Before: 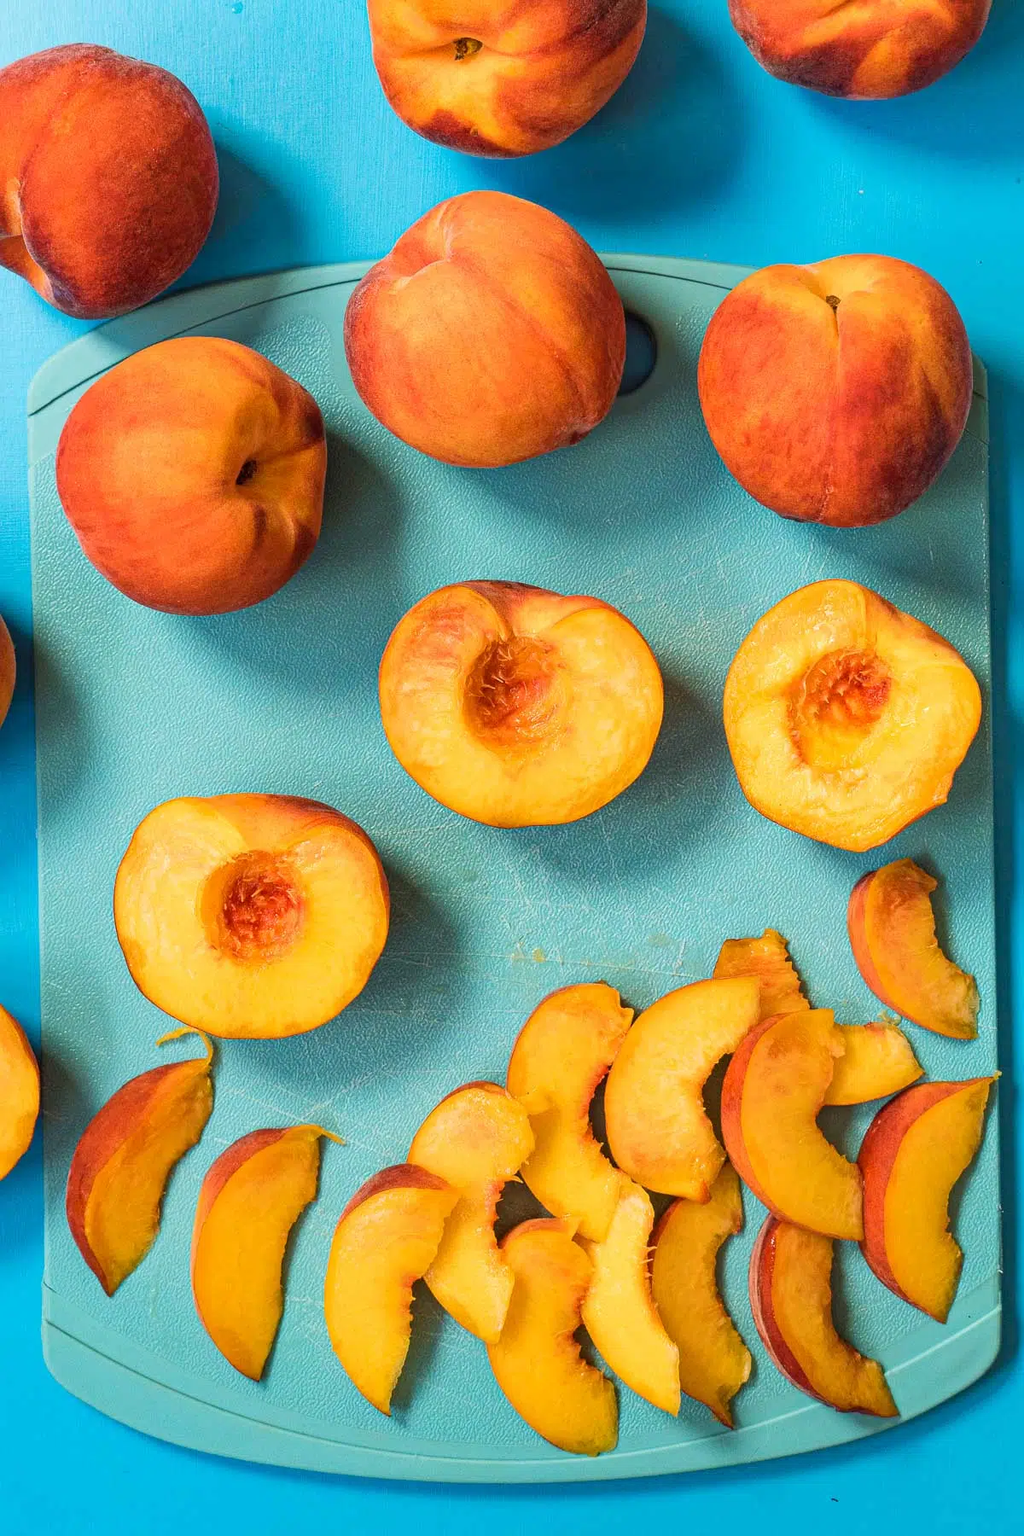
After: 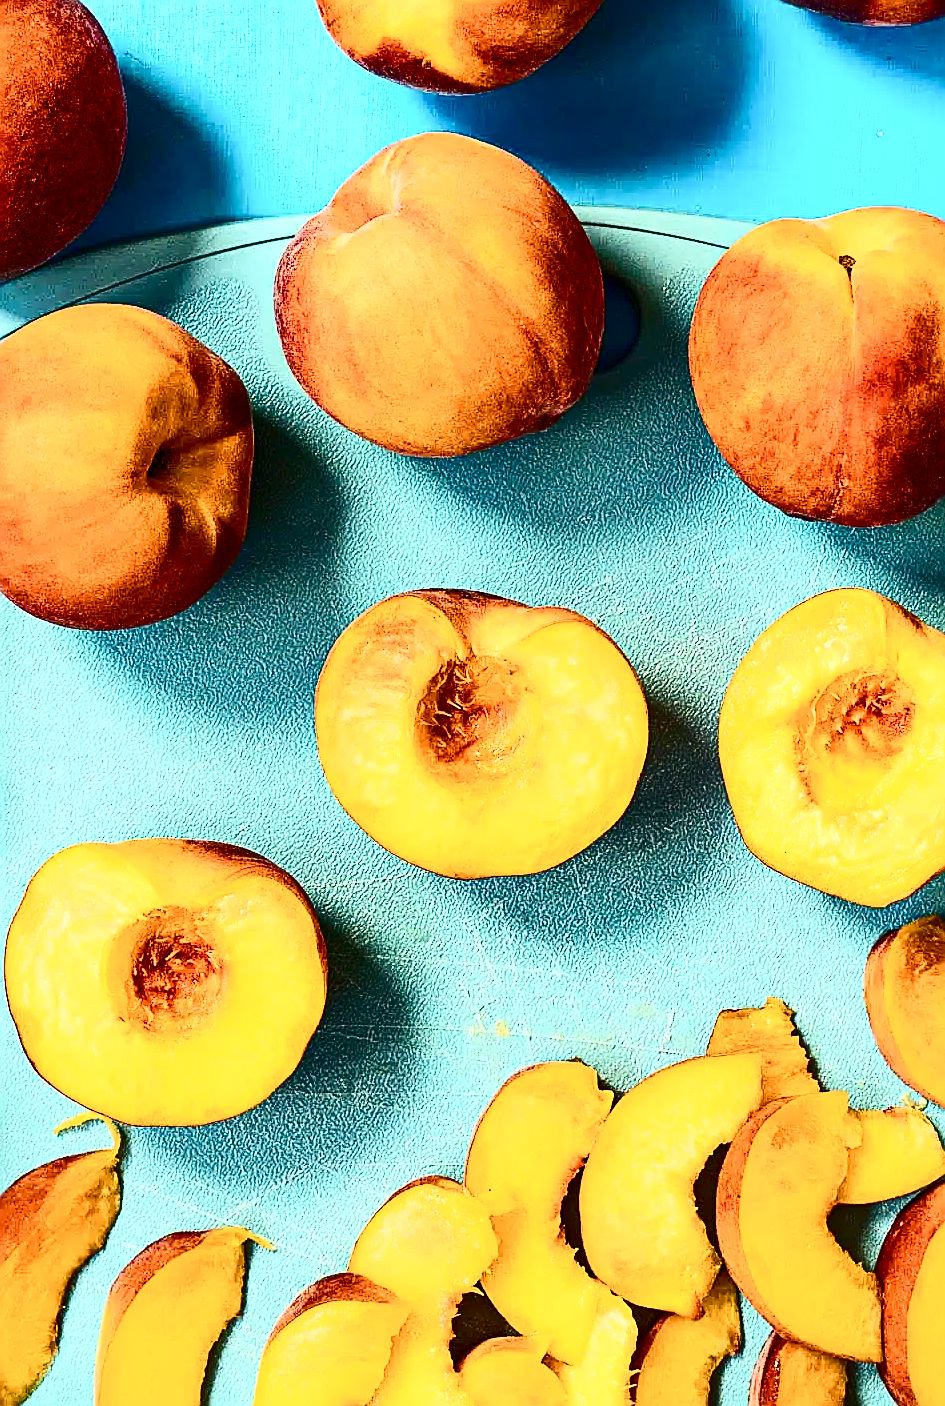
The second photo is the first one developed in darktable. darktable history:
crop and rotate: left 10.77%, top 5.1%, right 10.41%, bottom 16.76%
sharpen: amount 1
tone equalizer: on, module defaults
contrast brightness saturation: contrast 0.5, saturation -0.1
color balance rgb: shadows lift › chroma 4.21%, shadows lift › hue 252.22°, highlights gain › chroma 1.36%, highlights gain › hue 50.24°, perceptual saturation grading › mid-tones 6.33%, perceptual saturation grading › shadows 72.44%, perceptual brilliance grading › highlights 11.59%, contrast 5.05%
